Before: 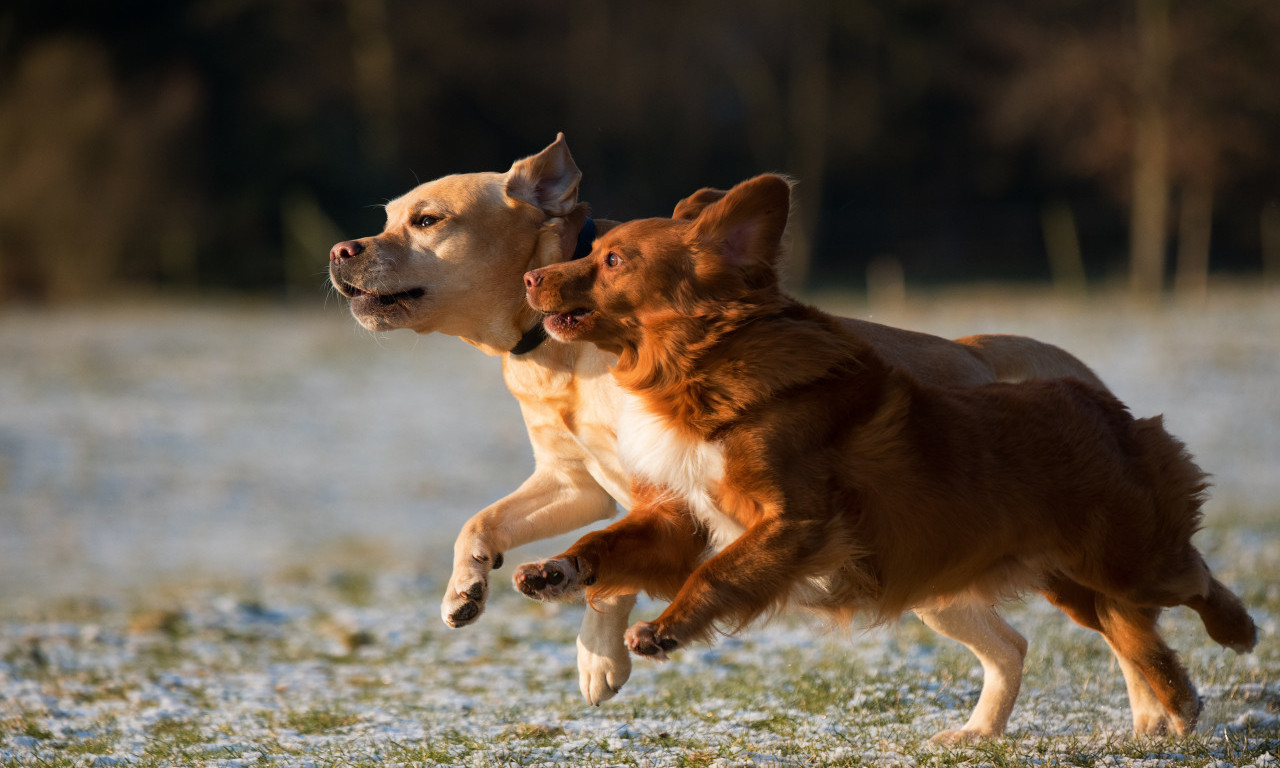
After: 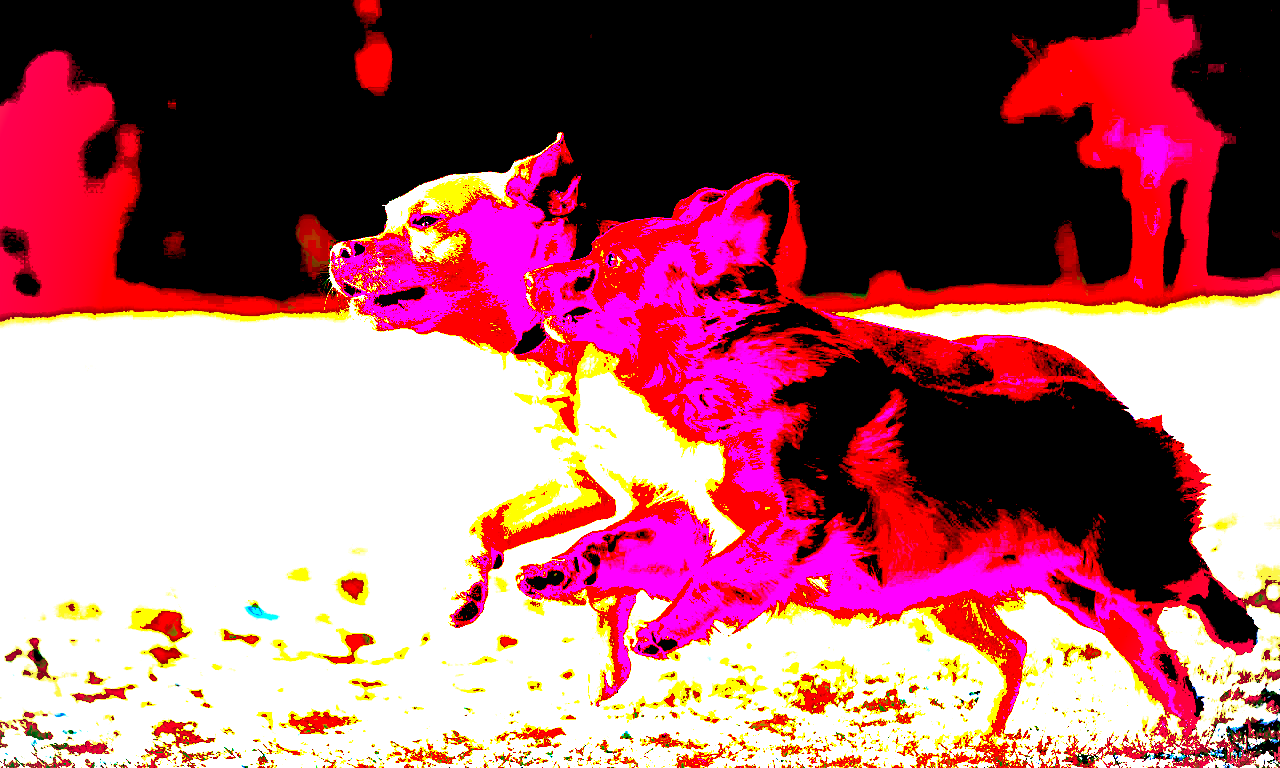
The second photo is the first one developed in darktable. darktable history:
vignetting: unbound false
color zones: curves: ch0 [(0.224, 0.526) (0.75, 0.5)]; ch1 [(0.055, 0.526) (0.224, 0.761) (0.377, 0.526) (0.75, 0.5)], mix 39.9%
exposure: black level correction 0.099, exposure 3.023 EV, compensate highlight preservation false
